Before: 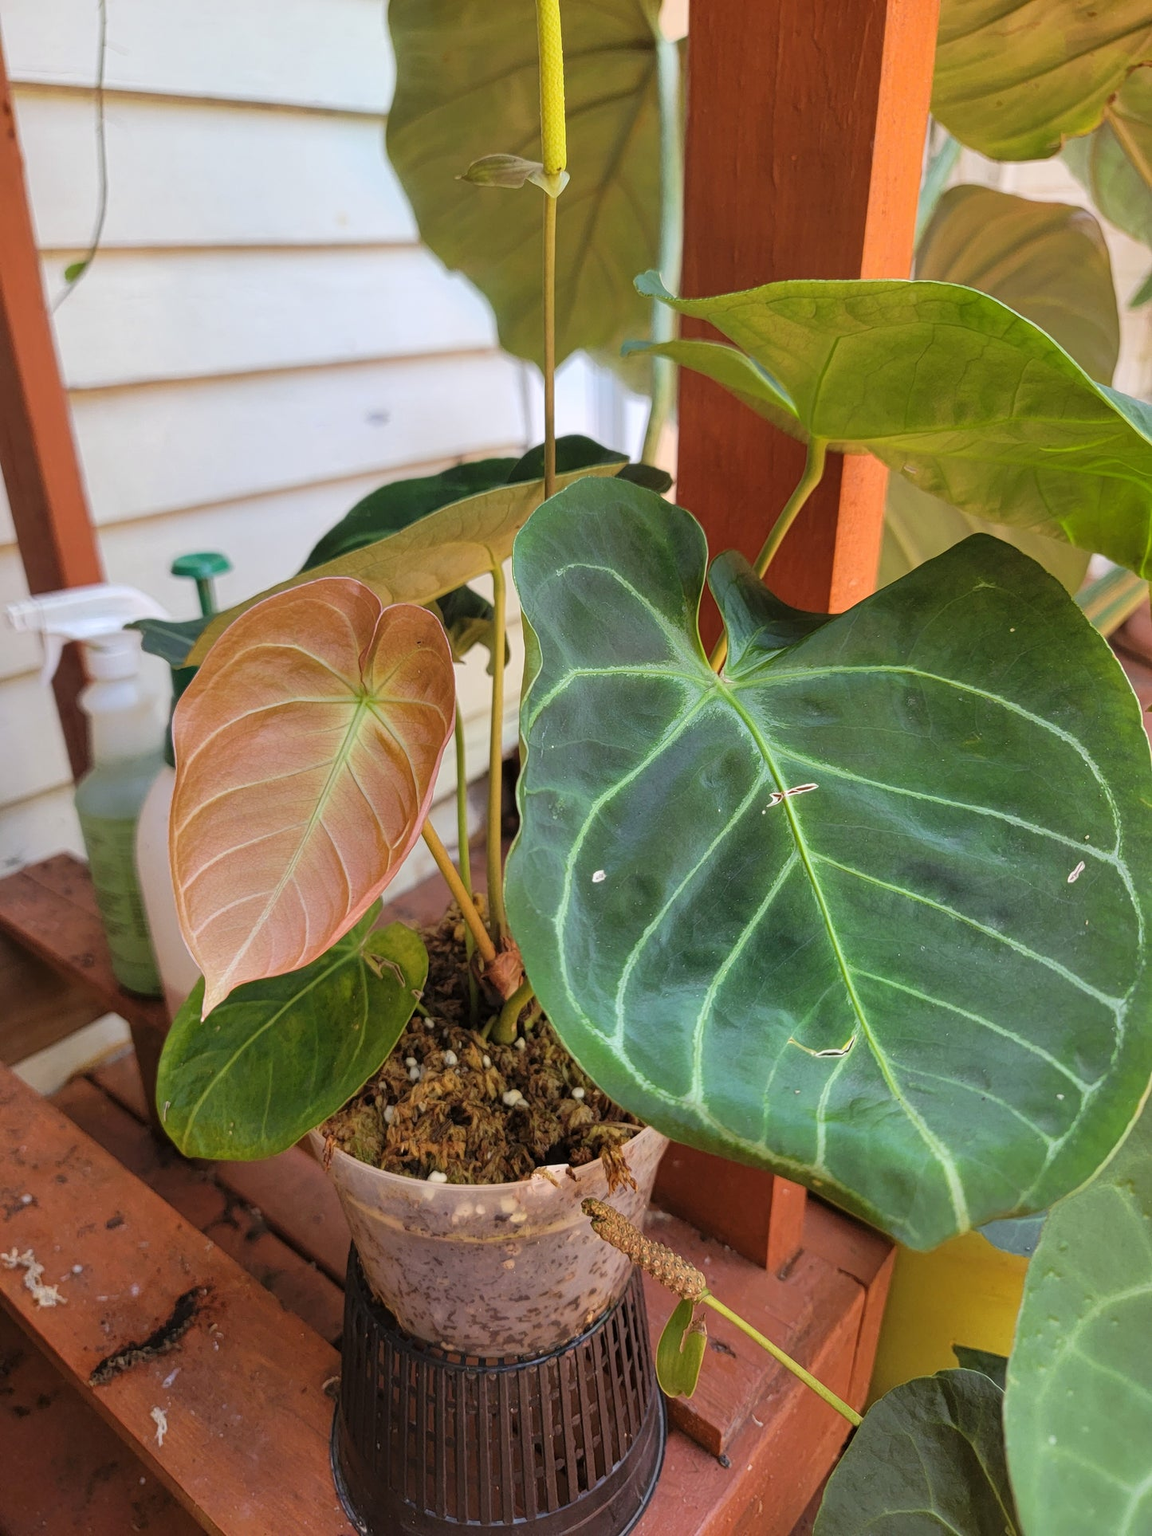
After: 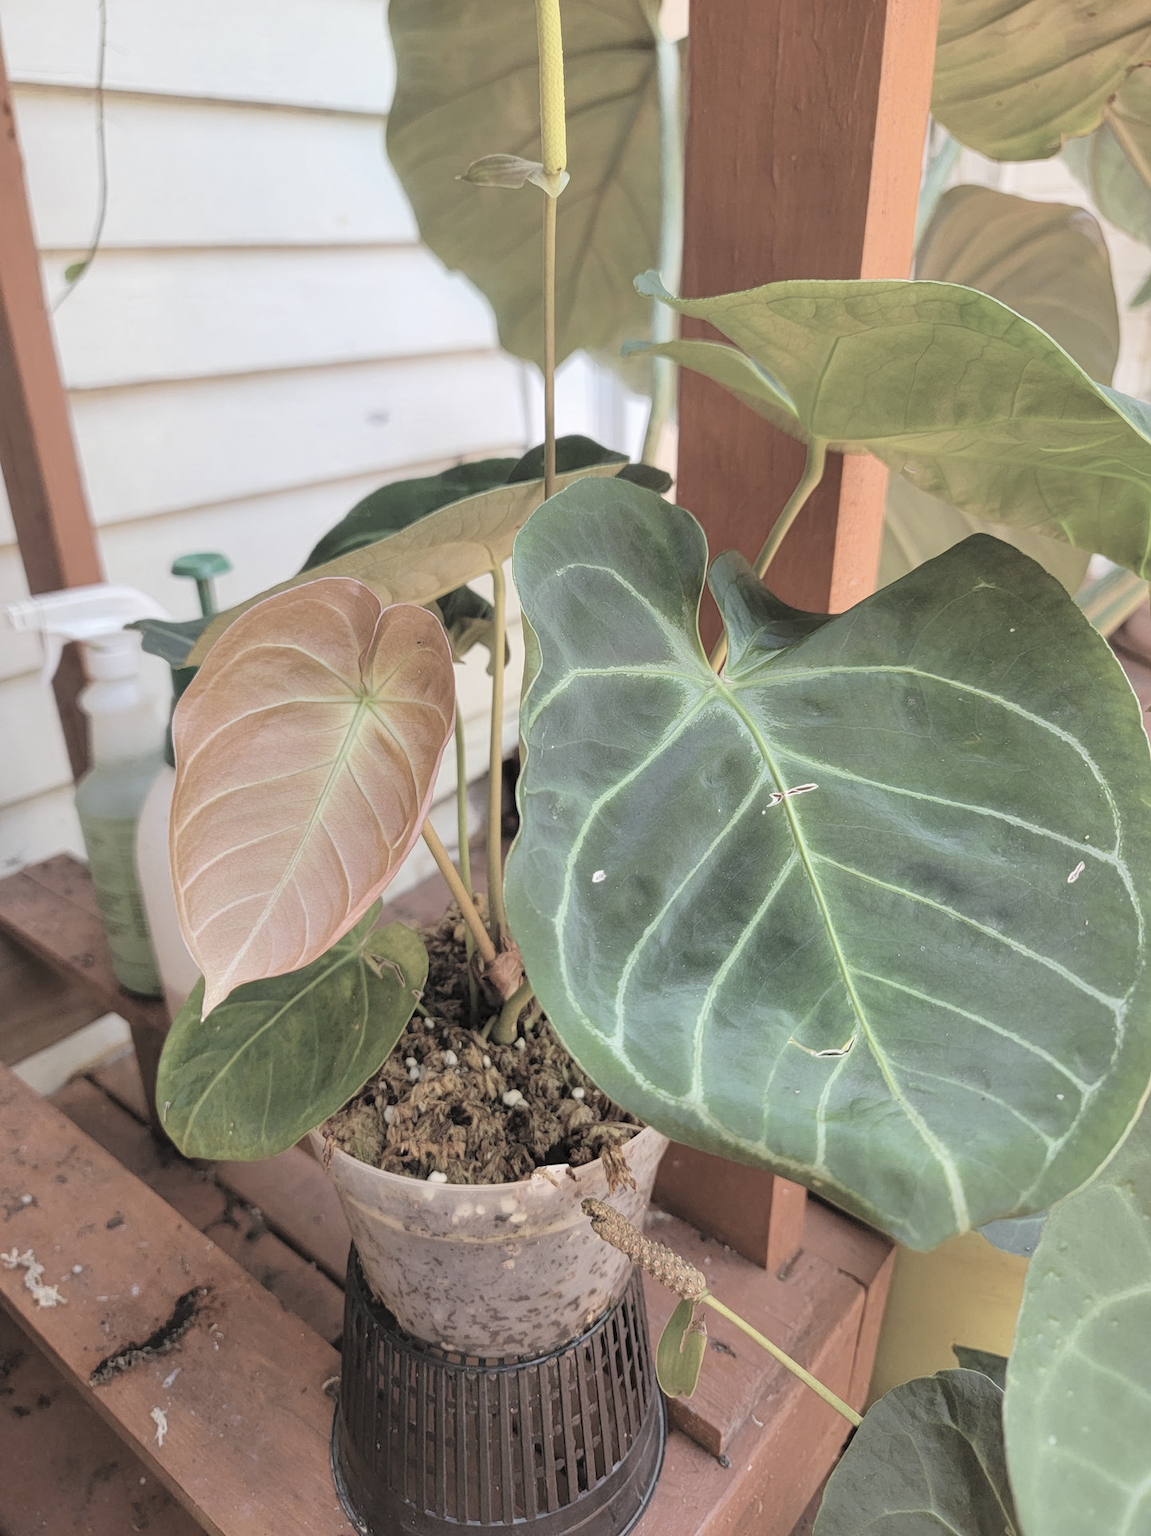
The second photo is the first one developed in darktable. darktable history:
contrast brightness saturation: brightness 0.188, saturation -0.519
